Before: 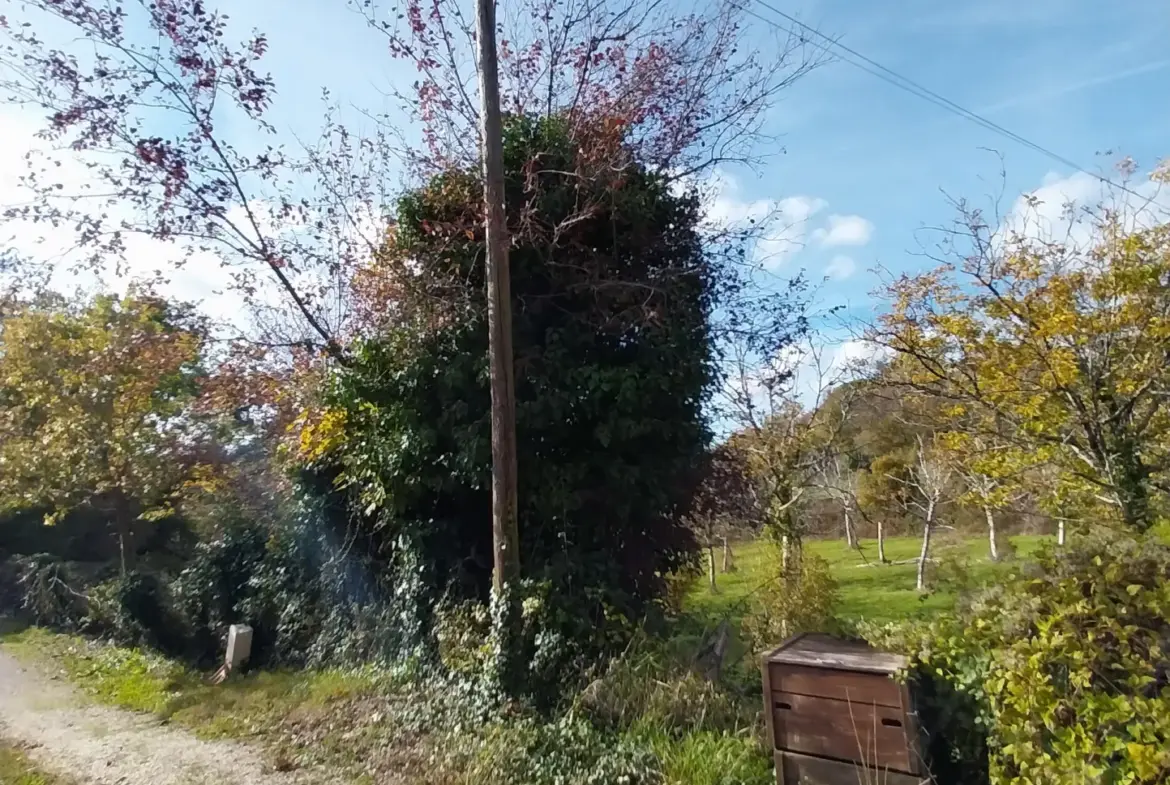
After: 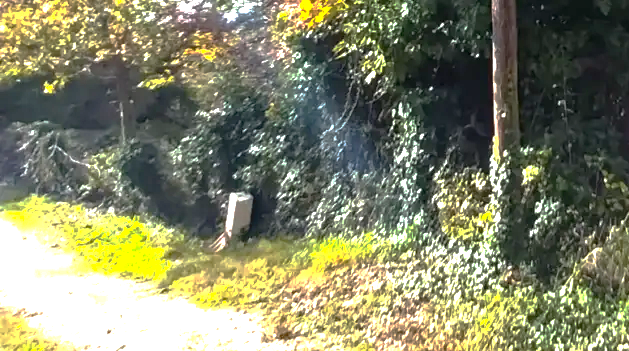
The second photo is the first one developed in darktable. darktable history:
haze removal: compatibility mode true, adaptive false
base curve: curves: ch0 [(0, 0) (0.826, 0.587) (1, 1)], preserve colors none
crop and rotate: top 55.062%, right 46.158%, bottom 0.222%
exposure: exposure 2.008 EV, compensate highlight preservation false
local contrast: detail 117%
